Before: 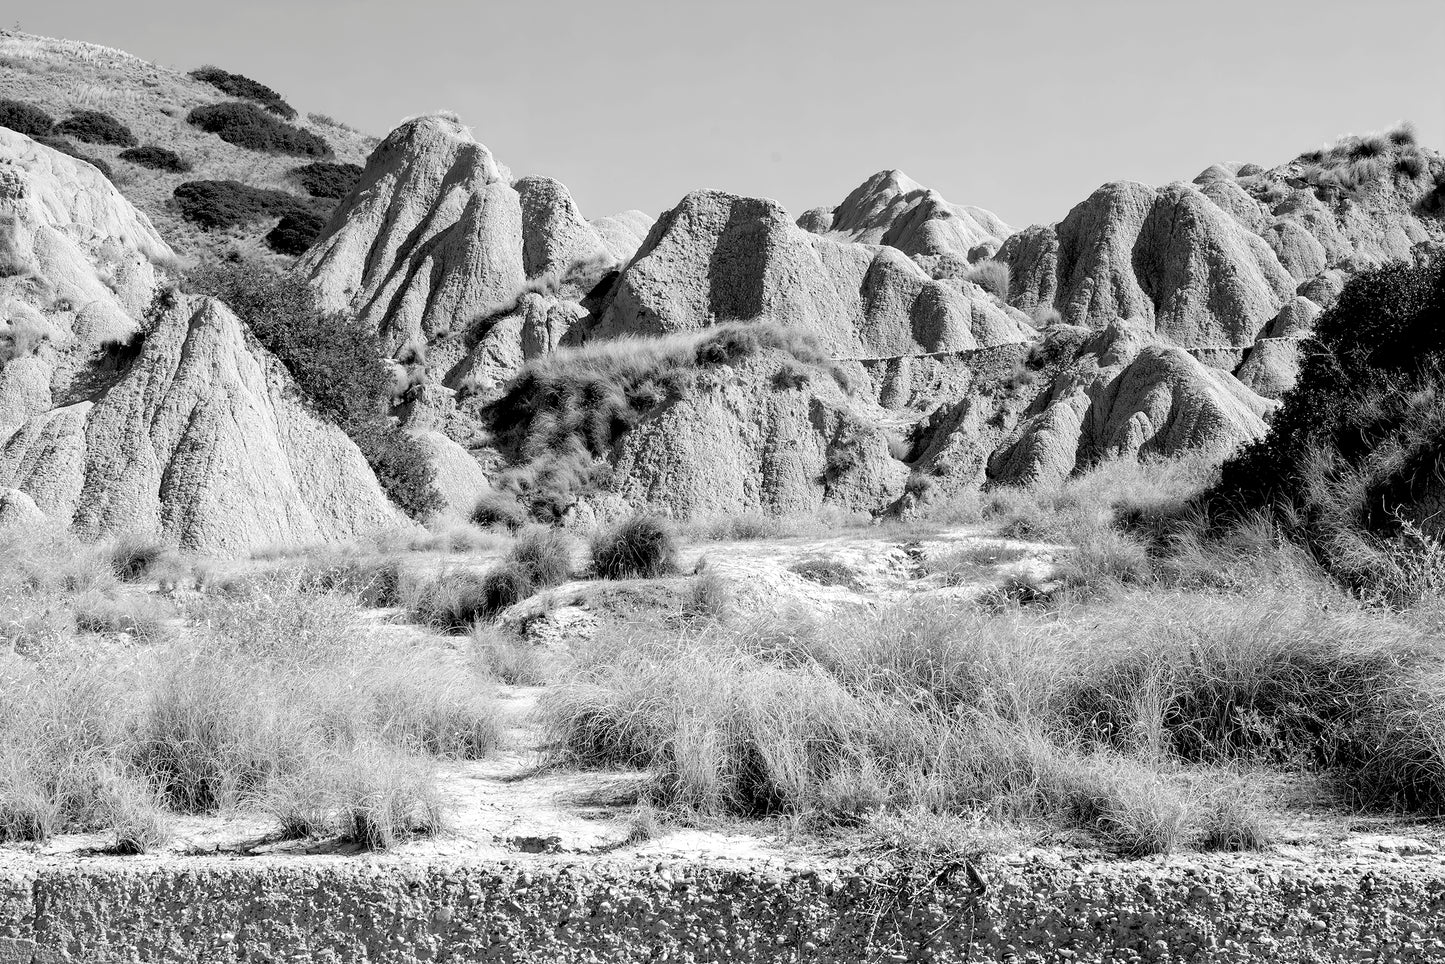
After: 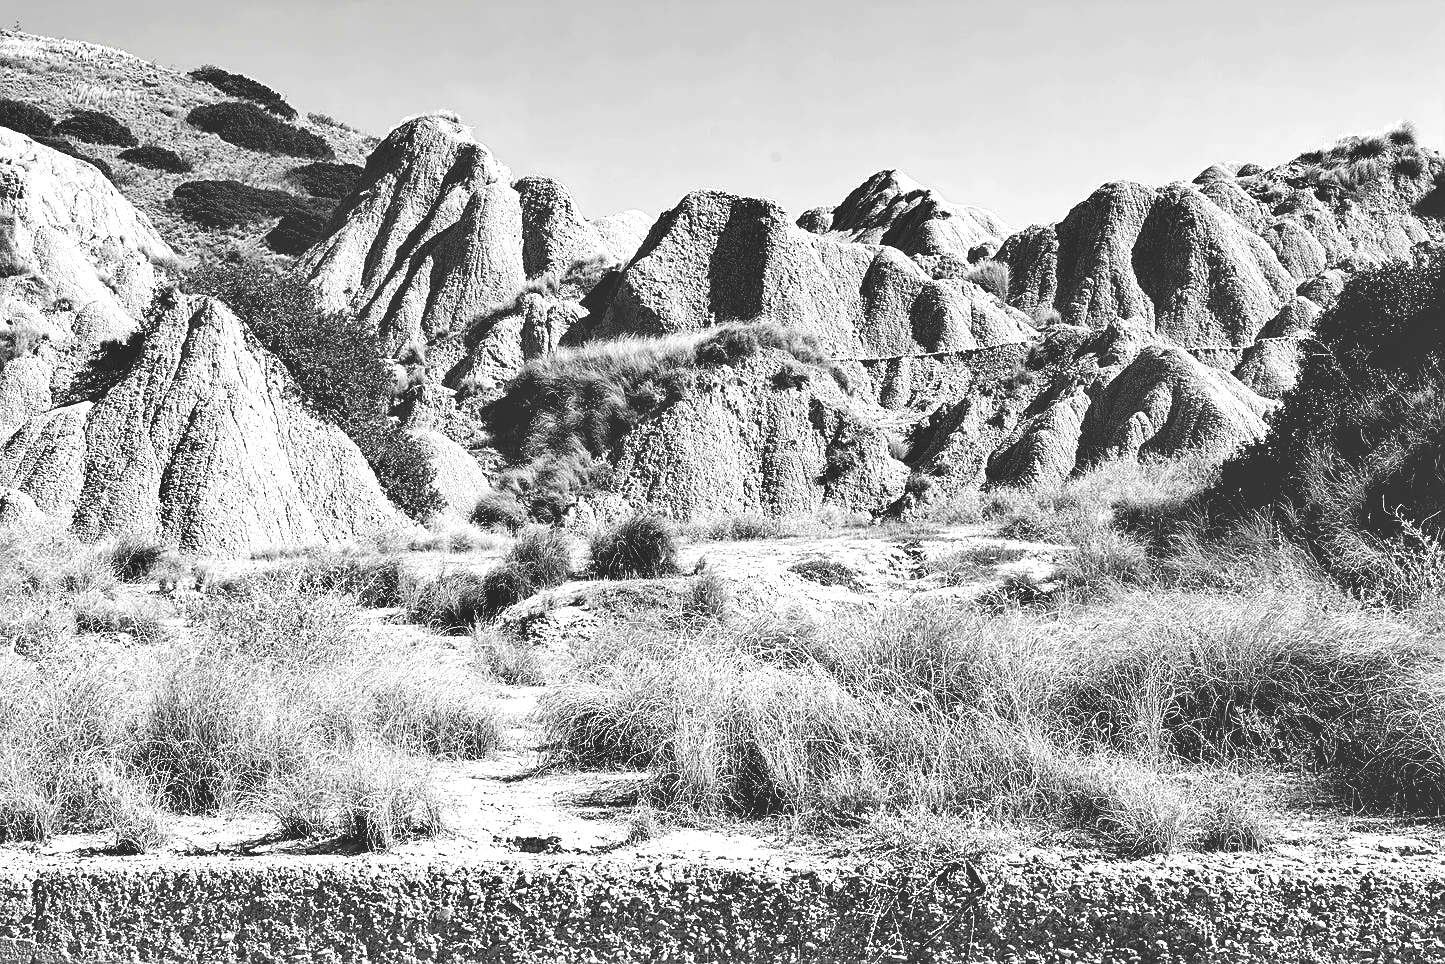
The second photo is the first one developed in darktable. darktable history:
exposure: compensate highlight preservation false
contrast brightness saturation: contrast -0.105, brightness 0.043, saturation 0.083
shadows and highlights: soften with gaussian
sharpen: amount 0.588
base curve: curves: ch0 [(0, 0.02) (0.083, 0.036) (1, 1)], preserve colors none
tone equalizer: -8 EV -0.715 EV, -7 EV -0.708 EV, -6 EV -0.632 EV, -5 EV -0.414 EV, -3 EV 0.391 EV, -2 EV 0.6 EV, -1 EV 0.69 EV, +0 EV 0.72 EV
